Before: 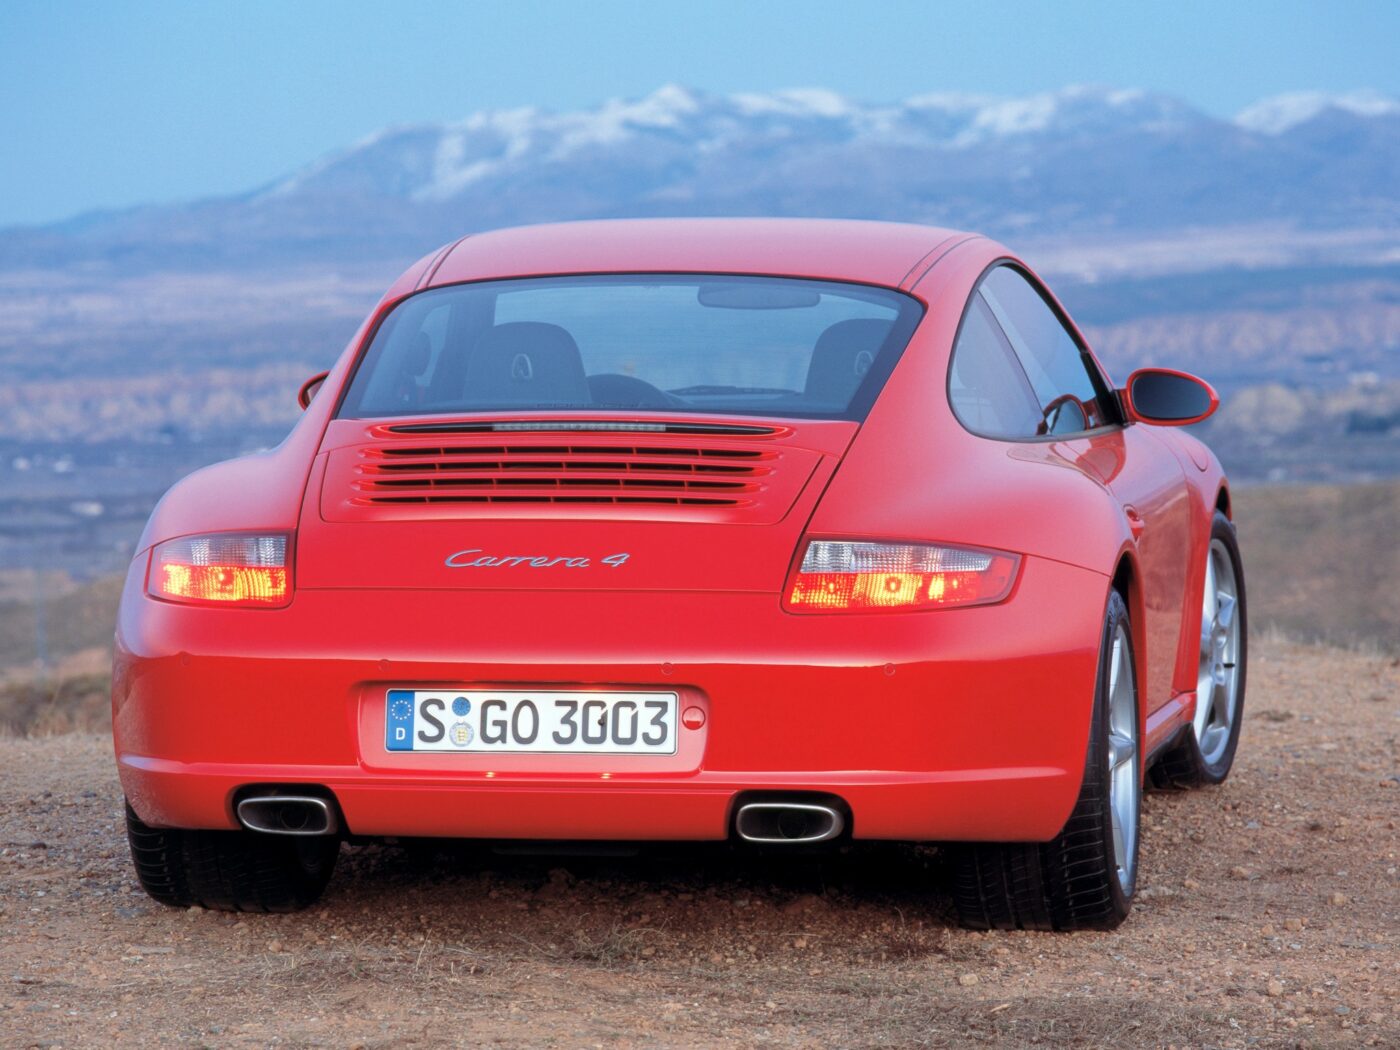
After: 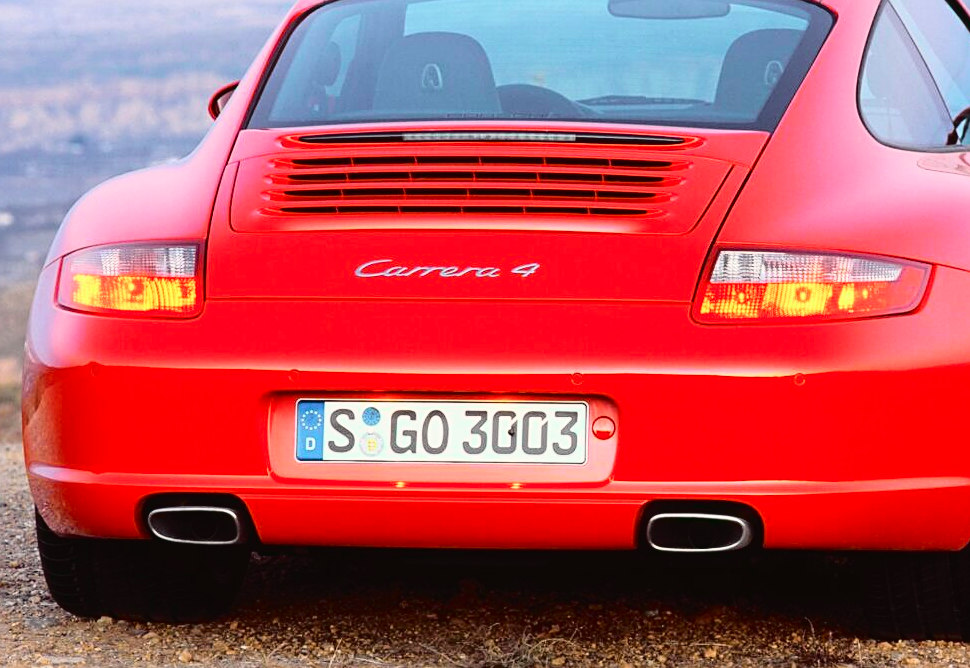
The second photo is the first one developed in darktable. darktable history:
sharpen: on, module defaults
color correction: highlights a* 0.816, highlights b* 2.78, saturation 1.1
tone equalizer: on, module defaults
crop: left 6.488%, top 27.668%, right 24.183%, bottom 8.656%
tone curve: curves: ch0 [(0, 0.022) (0.177, 0.086) (0.392, 0.438) (0.704, 0.844) (0.858, 0.938) (1, 0.981)]; ch1 [(0, 0) (0.402, 0.36) (0.476, 0.456) (0.498, 0.501) (0.518, 0.521) (0.58, 0.598) (0.619, 0.65) (0.692, 0.737) (1, 1)]; ch2 [(0, 0) (0.415, 0.438) (0.483, 0.499) (0.503, 0.507) (0.526, 0.537) (0.563, 0.624) (0.626, 0.714) (0.699, 0.753) (0.997, 0.858)], color space Lab, independent channels
